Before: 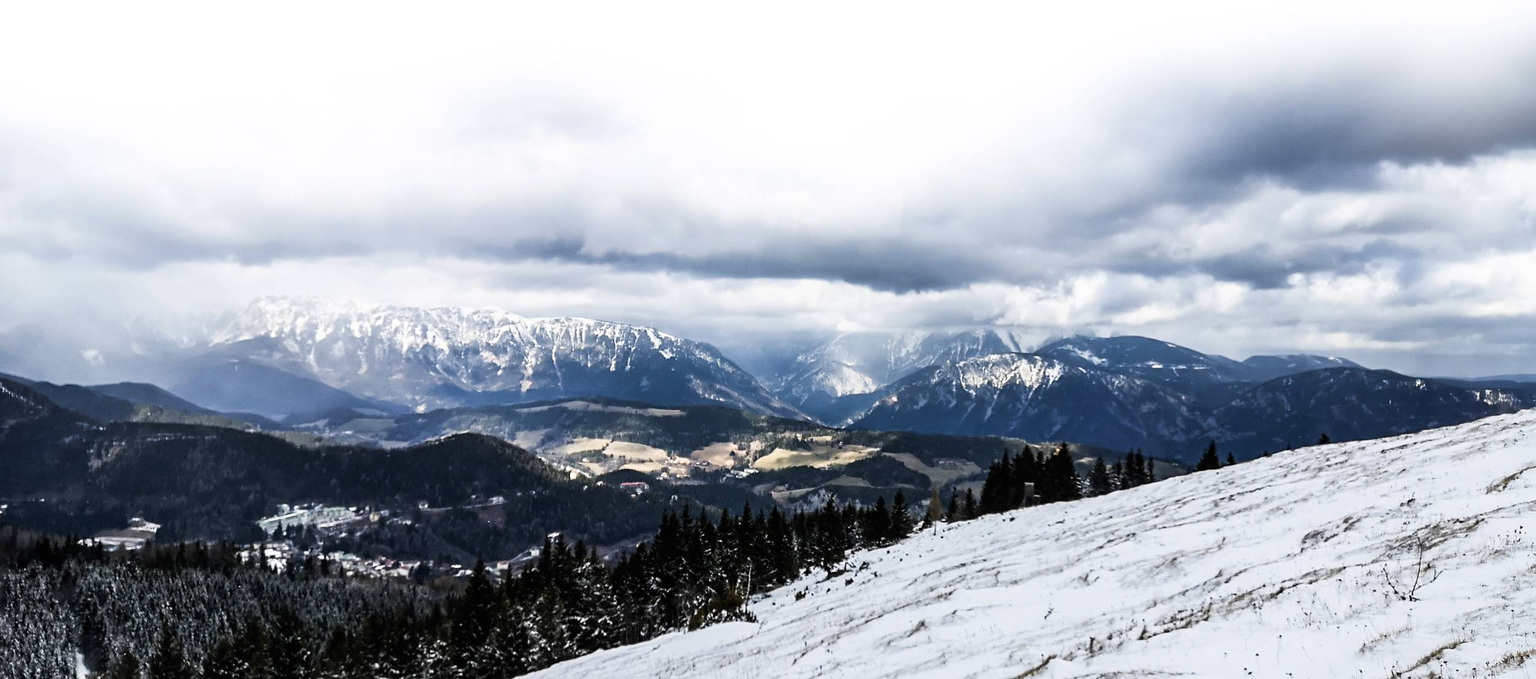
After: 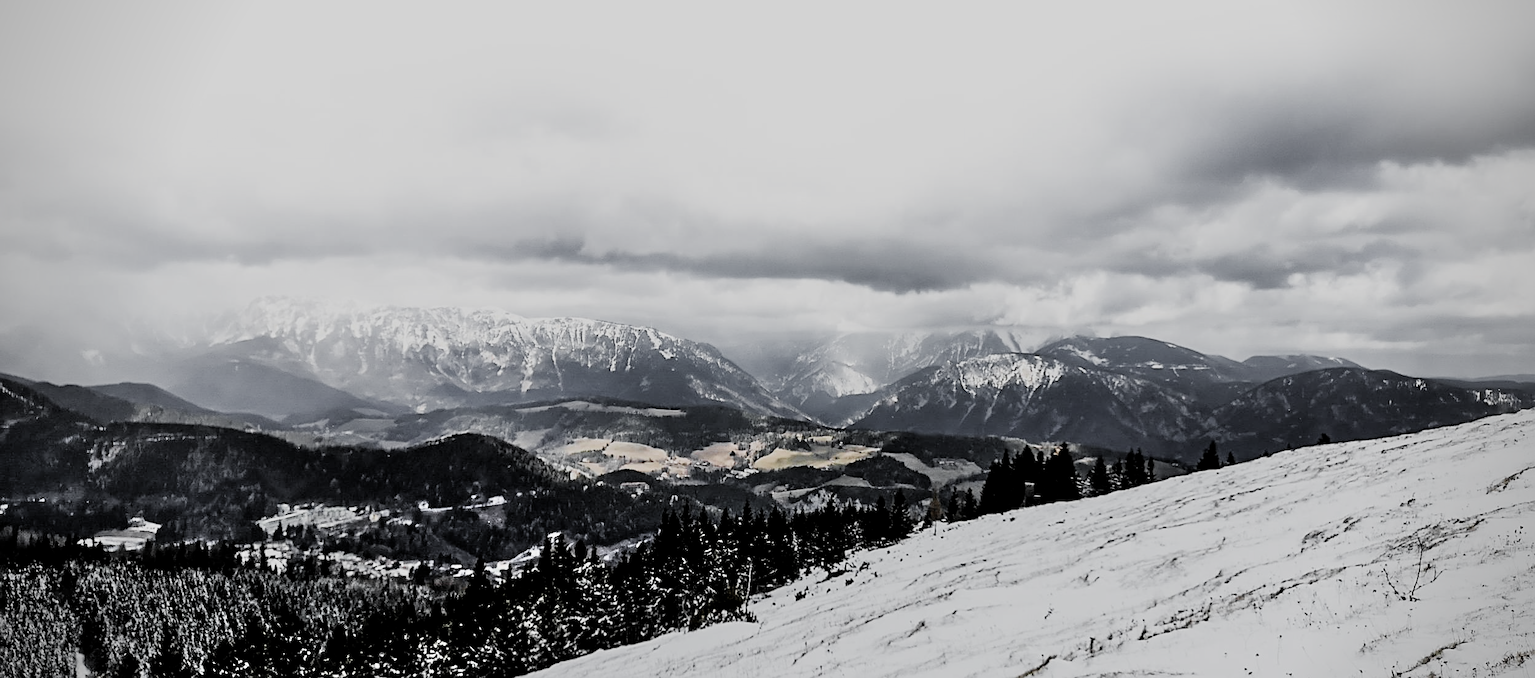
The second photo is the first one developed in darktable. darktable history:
shadows and highlights: radius 44.95, white point adjustment 6.67, compress 79.61%, highlights color adjustment 46%, soften with gaussian
filmic rgb: middle gray luminance 18.09%, black relative exposure -7.52 EV, white relative exposure 8.46 EV, threshold 3.03 EV, target black luminance 0%, hardness 2.23, latitude 18.22%, contrast 0.883, highlights saturation mix 5.47%, shadows ↔ highlights balance 10.59%, enable highlight reconstruction true
sharpen: on, module defaults
color zones: curves: ch0 [(0.004, 0.388) (0.125, 0.392) (0.25, 0.404) (0.375, 0.5) (0.5, 0.5) (0.625, 0.5) (0.75, 0.5) (0.875, 0.5)]; ch1 [(0, 0.5) (0.125, 0.5) (0.25, 0.5) (0.375, 0.124) (0.524, 0.124) (0.645, 0.128) (0.789, 0.132) (0.914, 0.096) (0.998, 0.068)]
vignetting: on, module defaults
